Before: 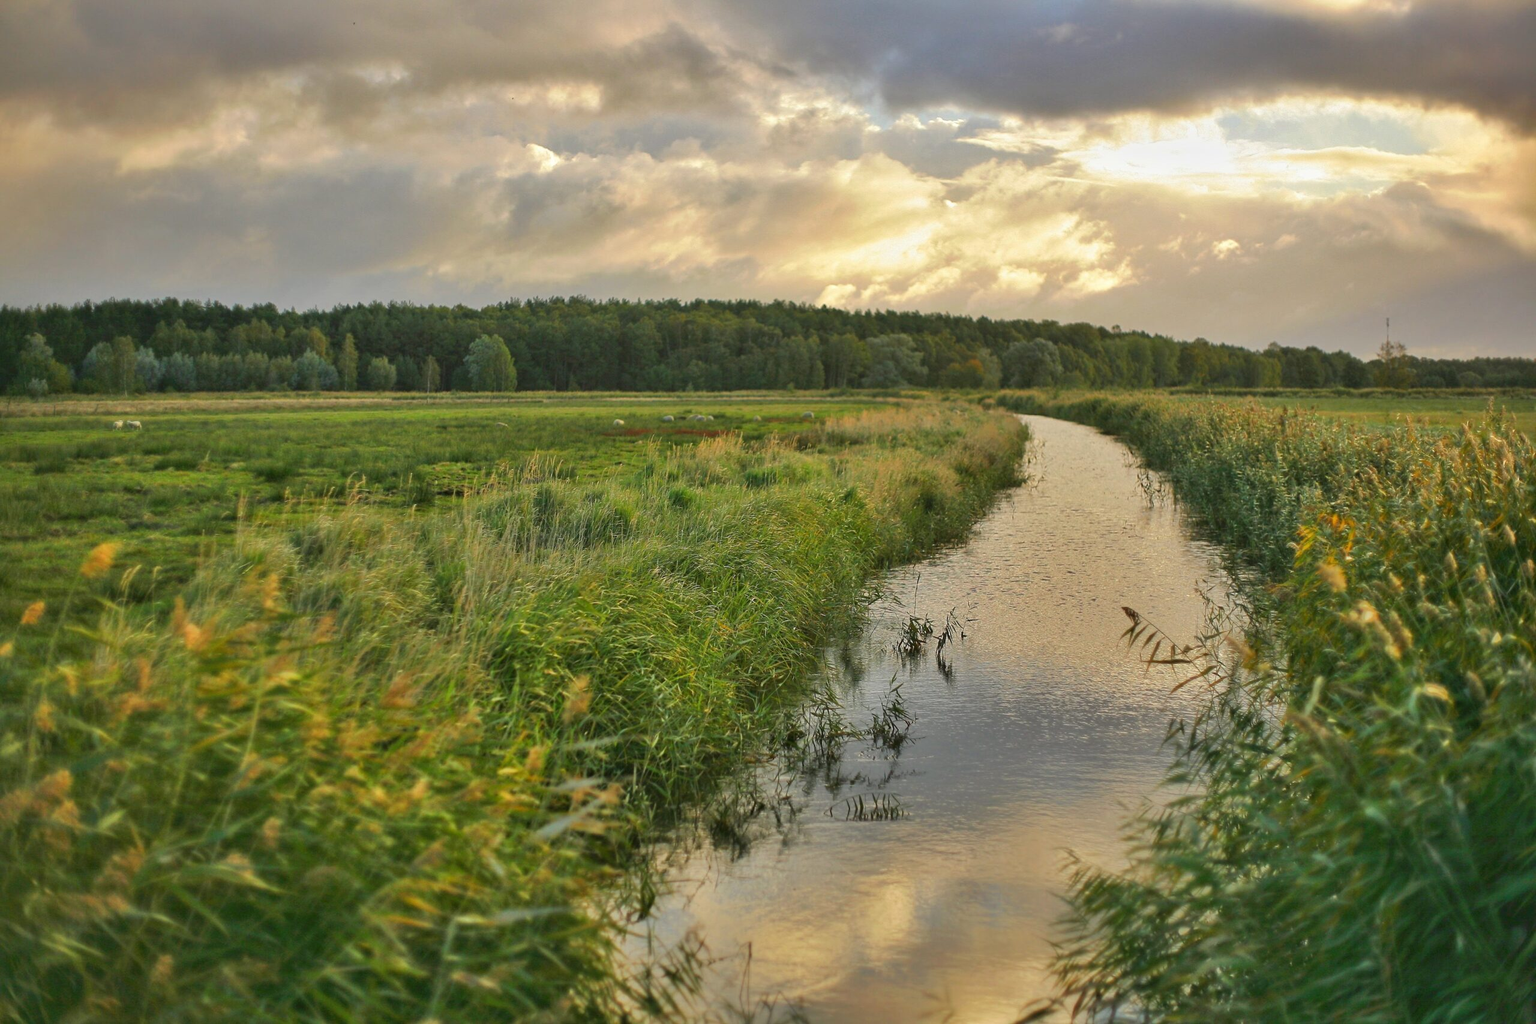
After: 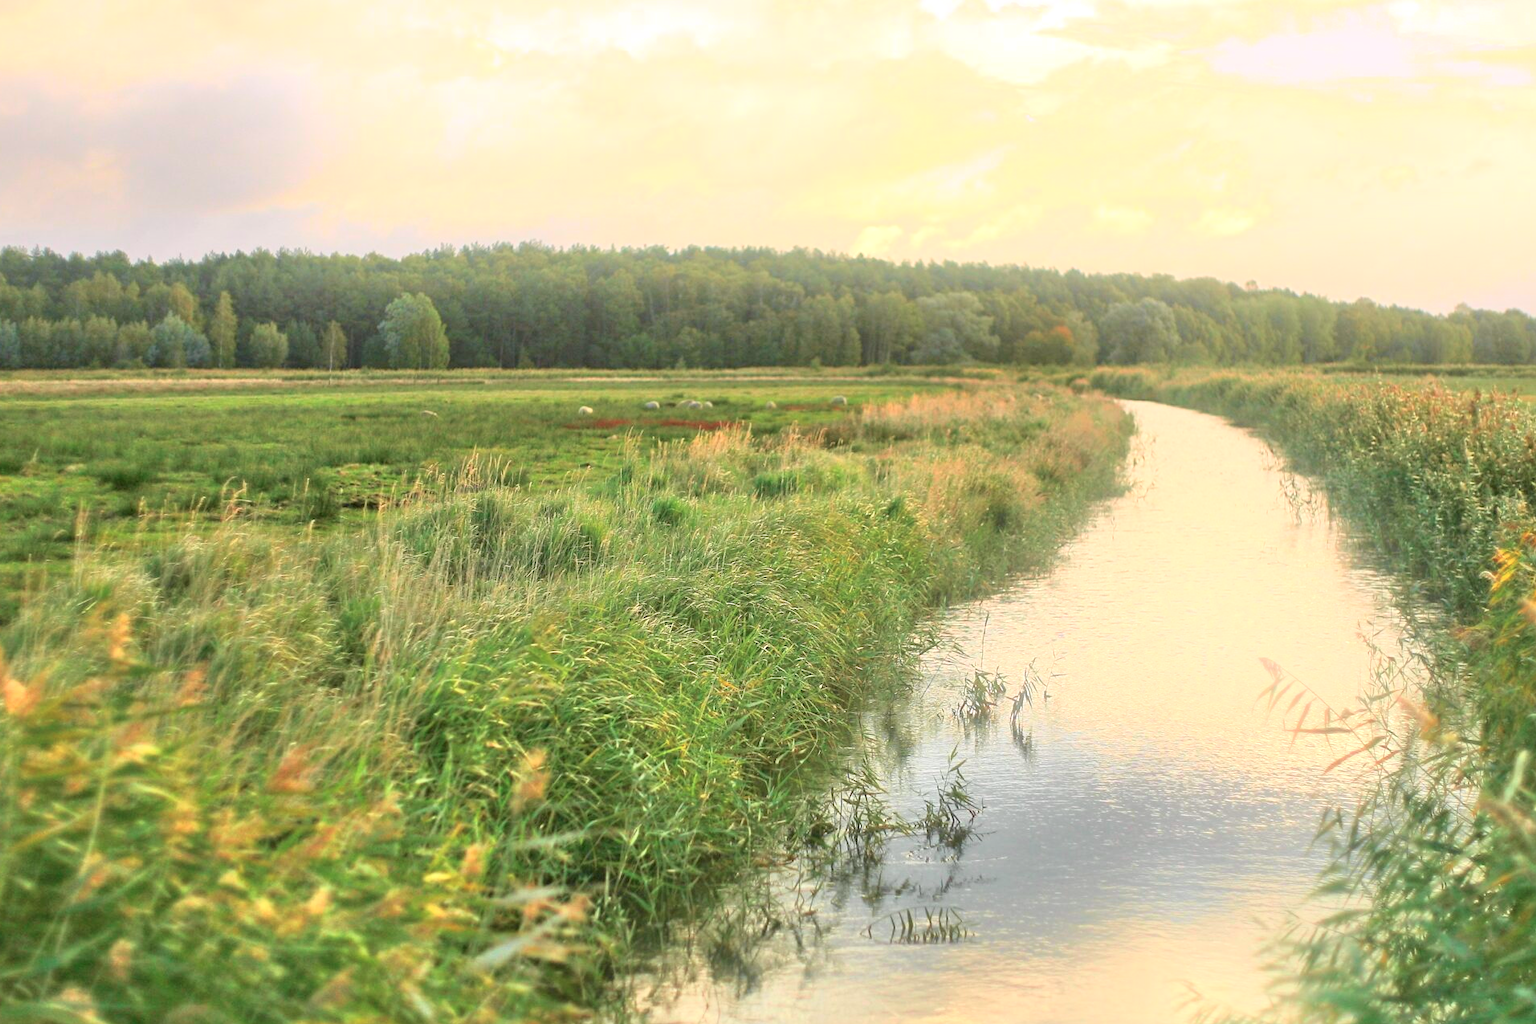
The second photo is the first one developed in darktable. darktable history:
bloom: on, module defaults
graduated density: density 0.38 EV, hardness 21%, rotation -6.11°, saturation 32%
exposure: black level correction 0, exposure 0.95 EV, compensate exposure bias true, compensate highlight preservation false
tone curve: curves: ch0 [(0, 0) (0.058, 0.027) (0.214, 0.183) (0.304, 0.288) (0.561, 0.554) (0.687, 0.677) (0.768, 0.768) (0.858, 0.861) (0.986, 0.957)]; ch1 [(0, 0) (0.172, 0.123) (0.312, 0.296) (0.437, 0.429) (0.471, 0.469) (0.502, 0.5) (0.513, 0.515) (0.583, 0.604) (0.631, 0.659) (0.703, 0.721) (0.889, 0.924) (1, 1)]; ch2 [(0, 0) (0.411, 0.424) (0.485, 0.497) (0.502, 0.5) (0.517, 0.511) (0.566, 0.573) (0.622, 0.613) (0.709, 0.677) (1, 1)], color space Lab, independent channels, preserve colors none
crop and rotate: left 11.831%, top 11.346%, right 13.429%, bottom 13.899%
